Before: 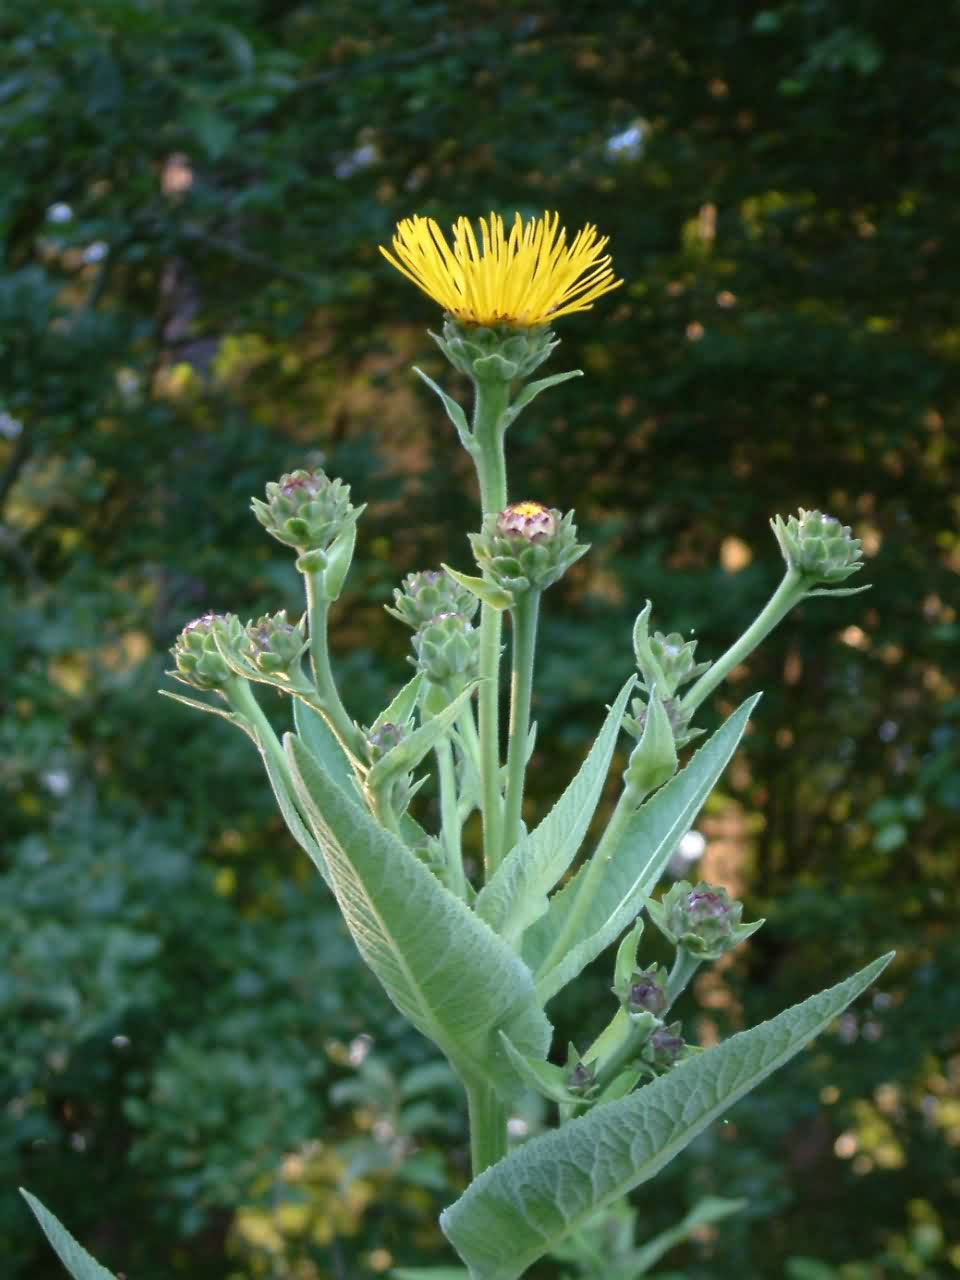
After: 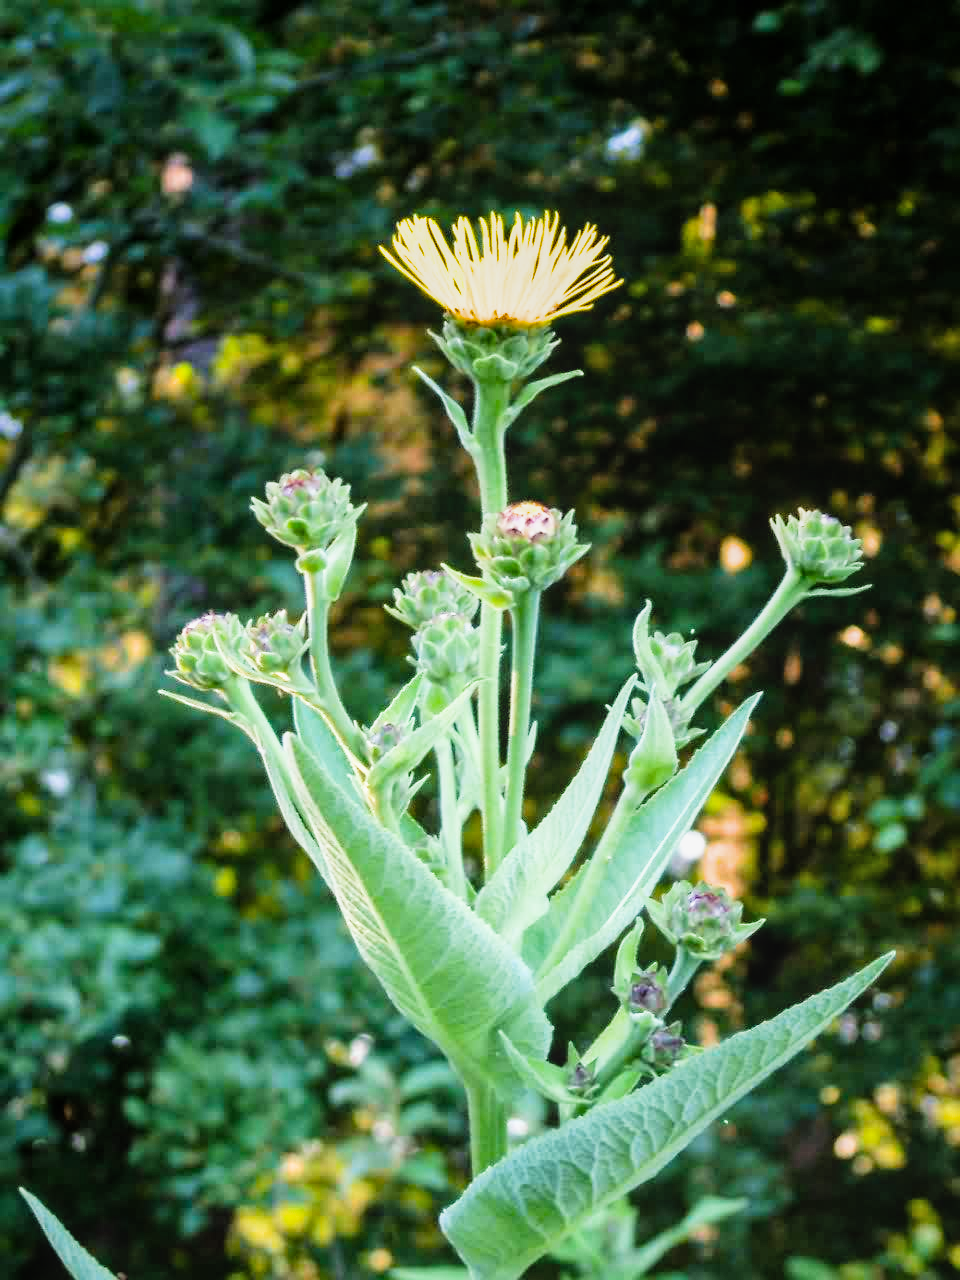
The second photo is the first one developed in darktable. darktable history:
local contrast: detail 110%
color balance rgb: perceptual saturation grading › global saturation 20%, global vibrance 20%
filmic rgb: black relative exposure -5 EV, white relative exposure 3.5 EV, hardness 3.19, contrast 1.4, highlights saturation mix -50%
exposure: black level correction 0, exposure 1.1 EV, compensate highlight preservation false
